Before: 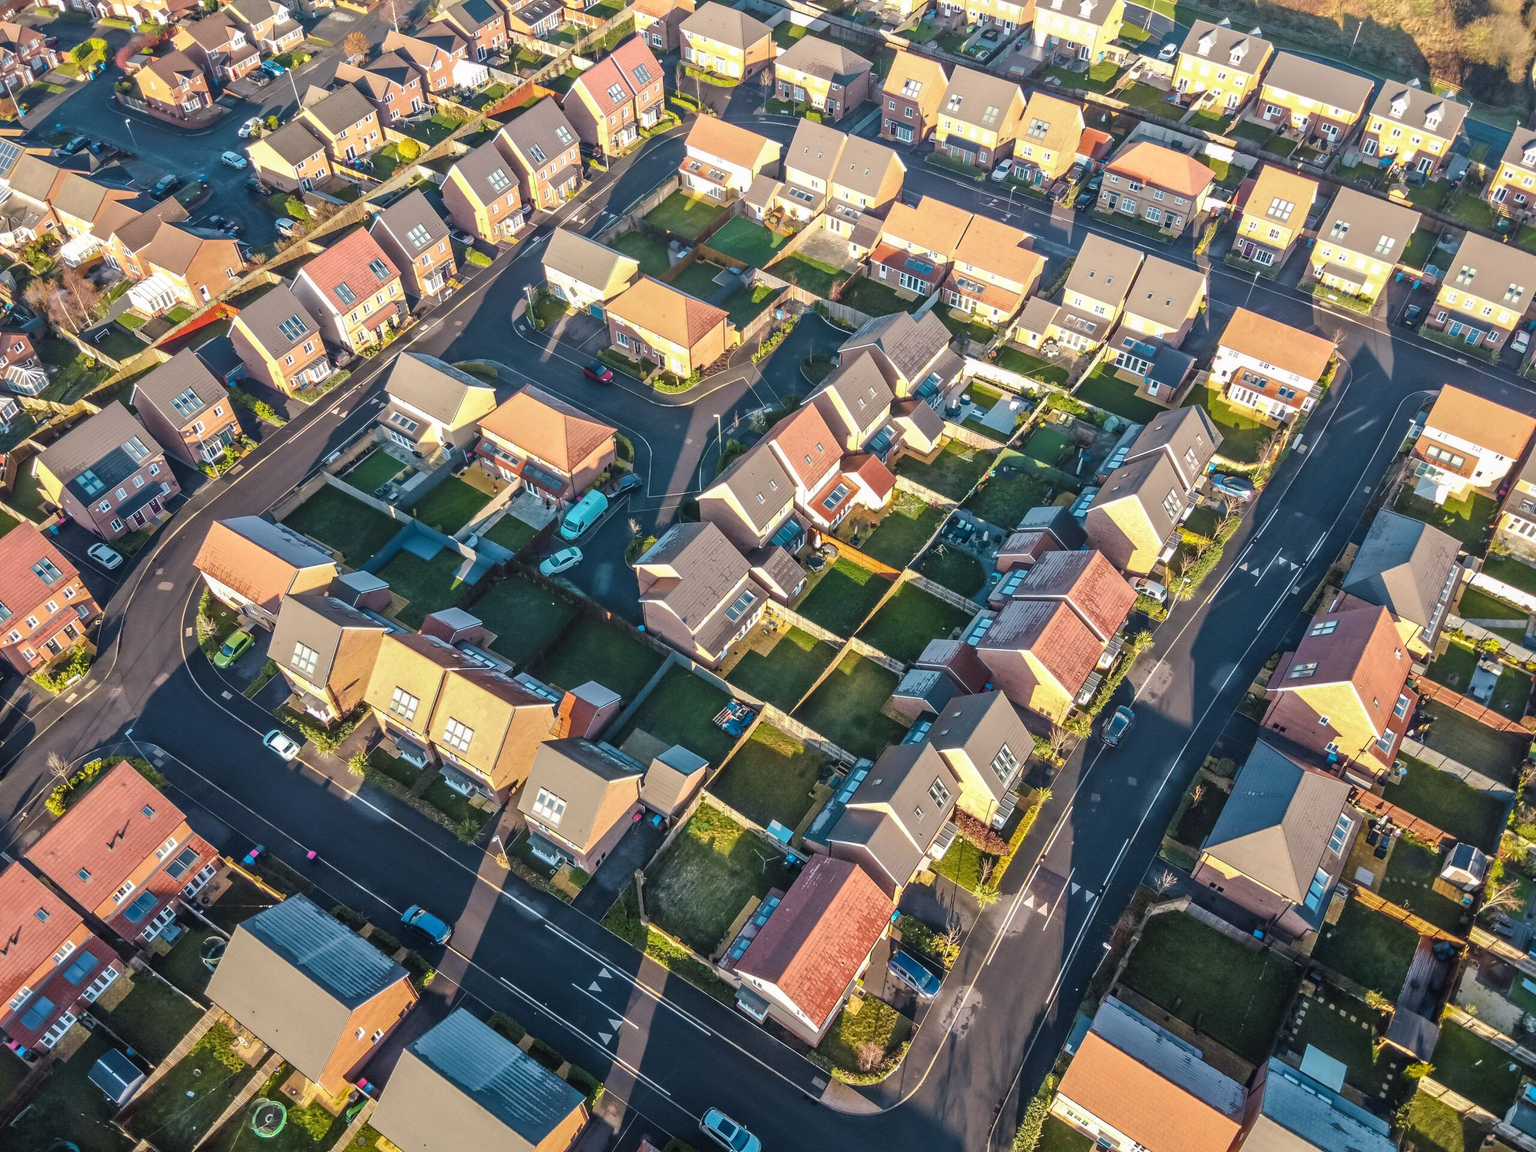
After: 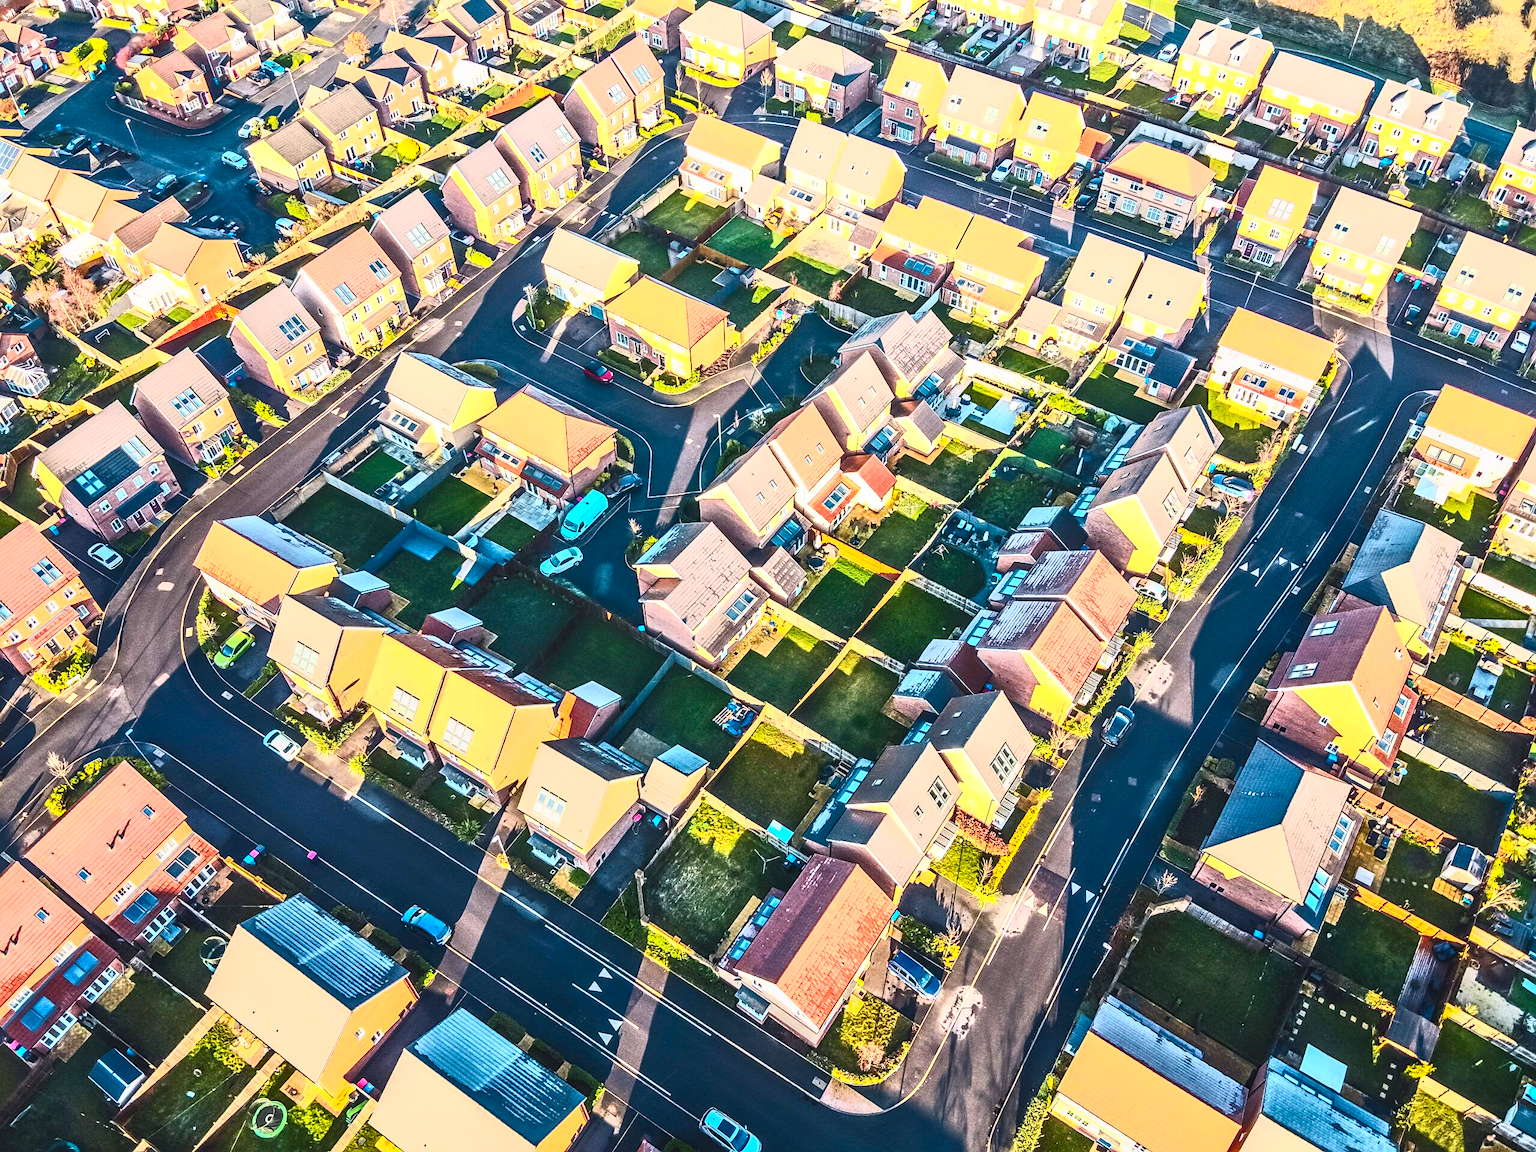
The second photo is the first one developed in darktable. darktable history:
local contrast: on, module defaults
sharpen: on, module defaults
contrast brightness saturation: contrast 0.83, brightness 0.59, saturation 0.59
